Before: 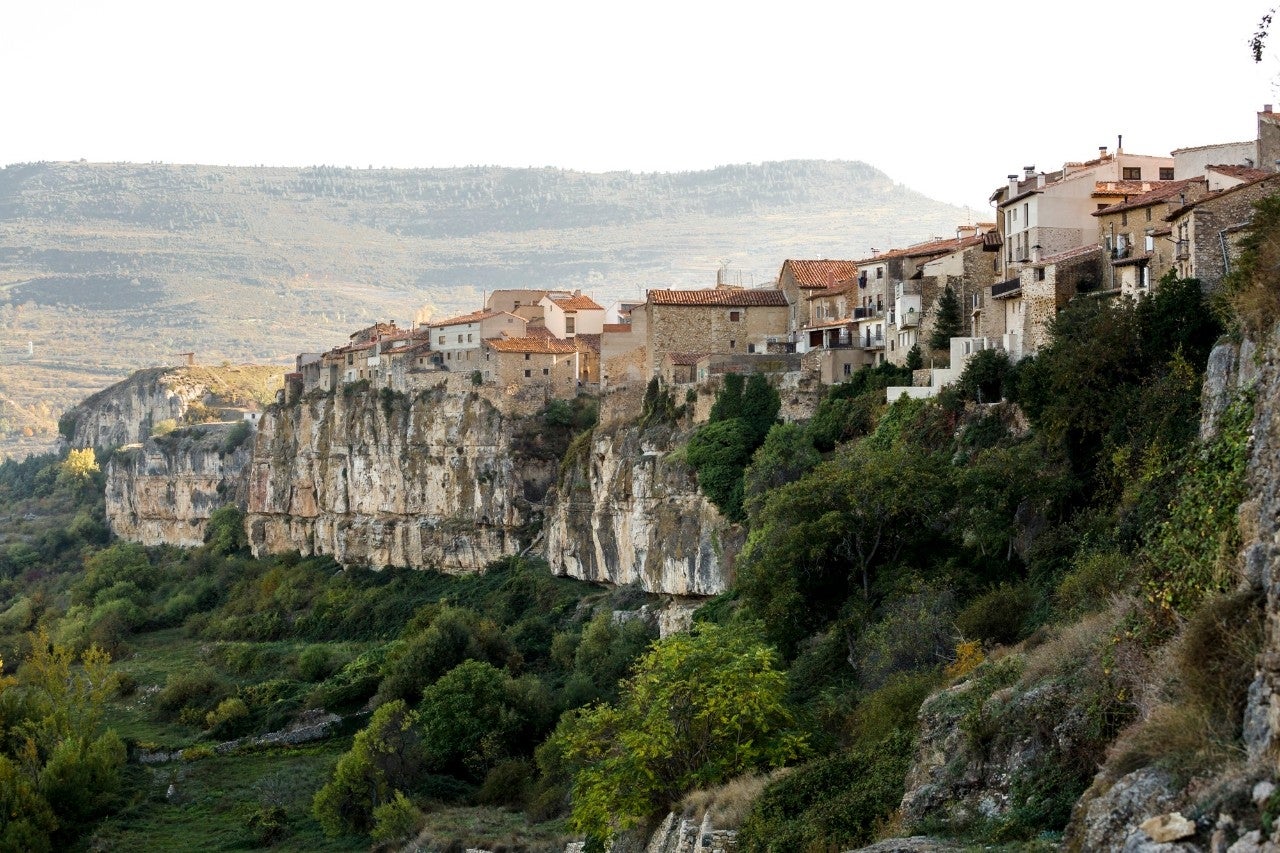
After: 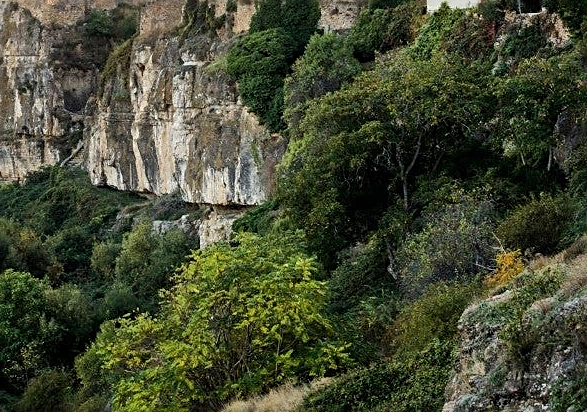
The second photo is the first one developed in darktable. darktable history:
sharpen: on, module defaults
crop: left 35.976%, top 45.819%, right 18.162%, bottom 5.807%
shadows and highlights: soften with gaussian
